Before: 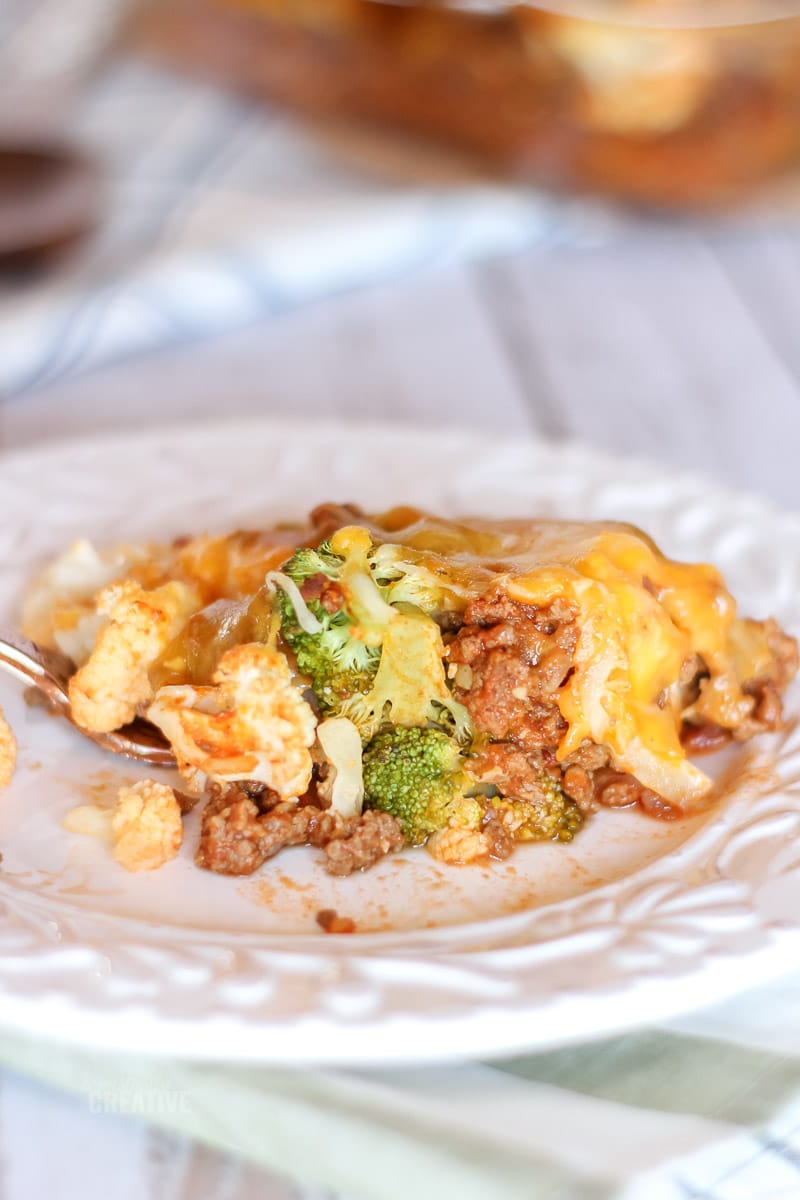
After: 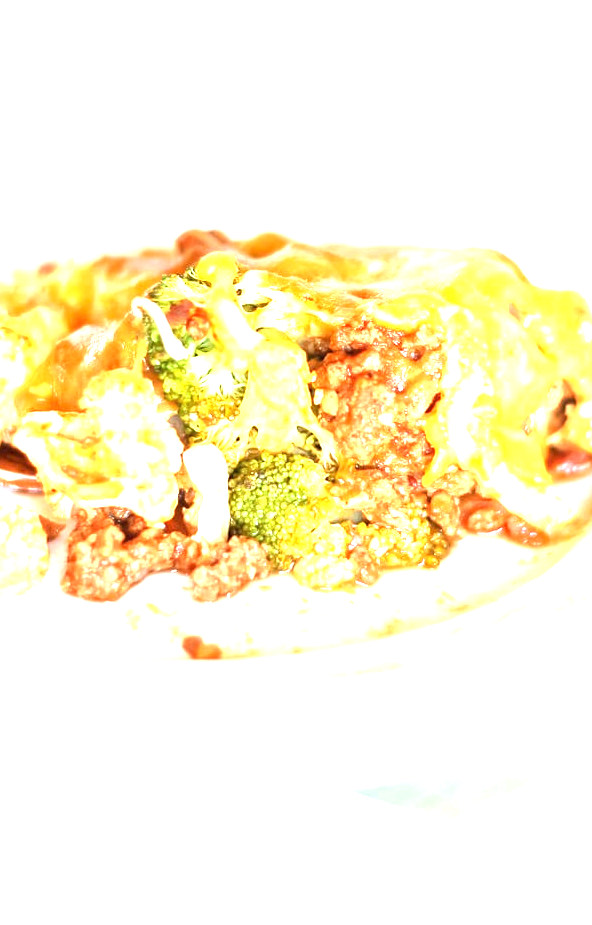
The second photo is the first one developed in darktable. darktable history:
crop: left 16.871%, top 22.857%, right 9.116%
exposure: black level correction 0, exposure 1.7 EV, compensate exposure bias true, compensate highlight preservation false
